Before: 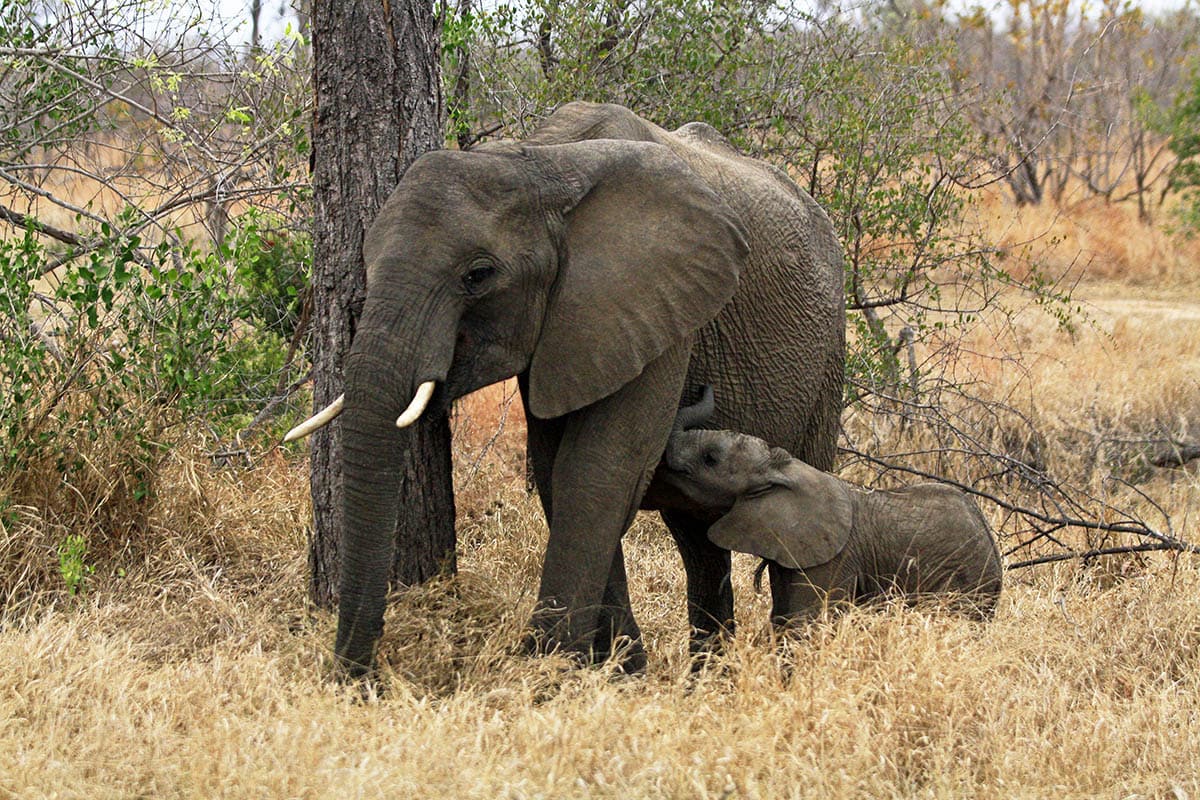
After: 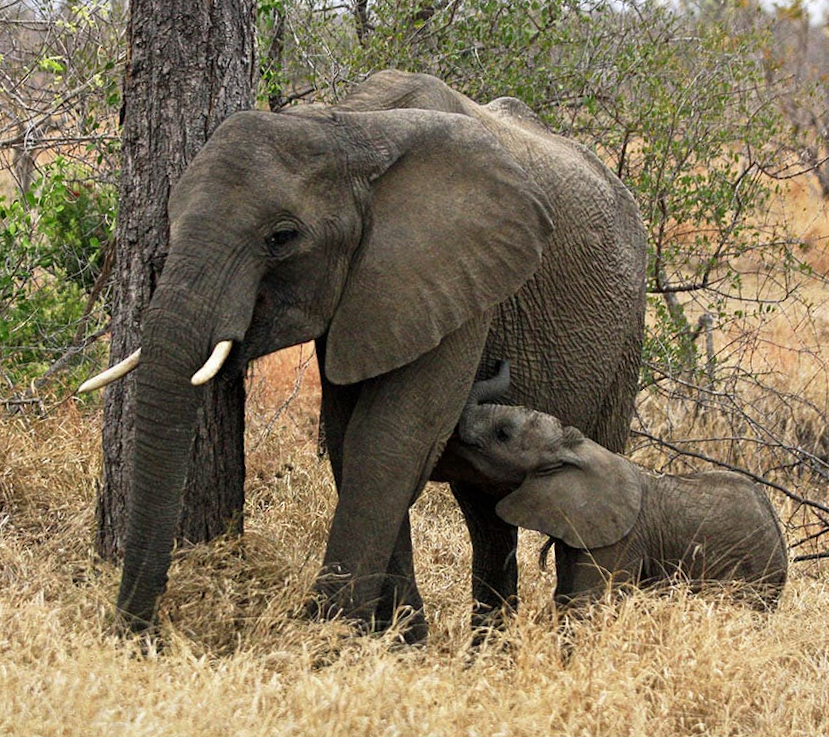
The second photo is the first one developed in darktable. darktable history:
crop and rotate: angle -3.27°, left 14.277%, top 0.028%, right 10.766%, bottom 0.028%
shadows and highlights: shadows 29.61, highlights -30.47, low approximation 0.01, soften with gaussian
